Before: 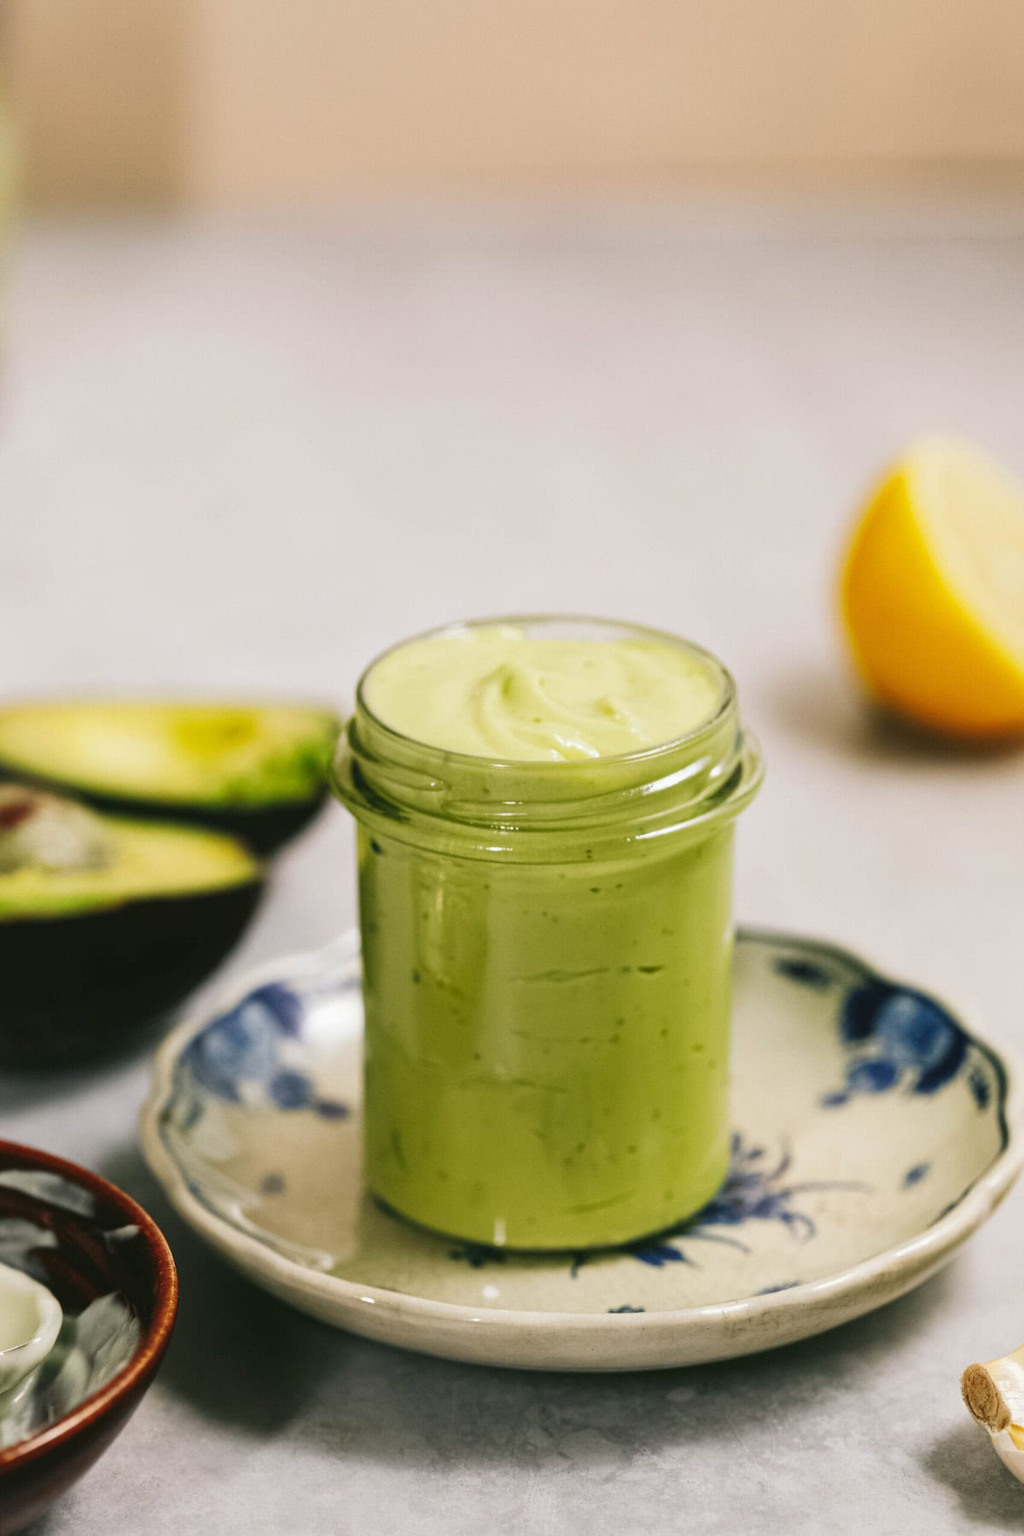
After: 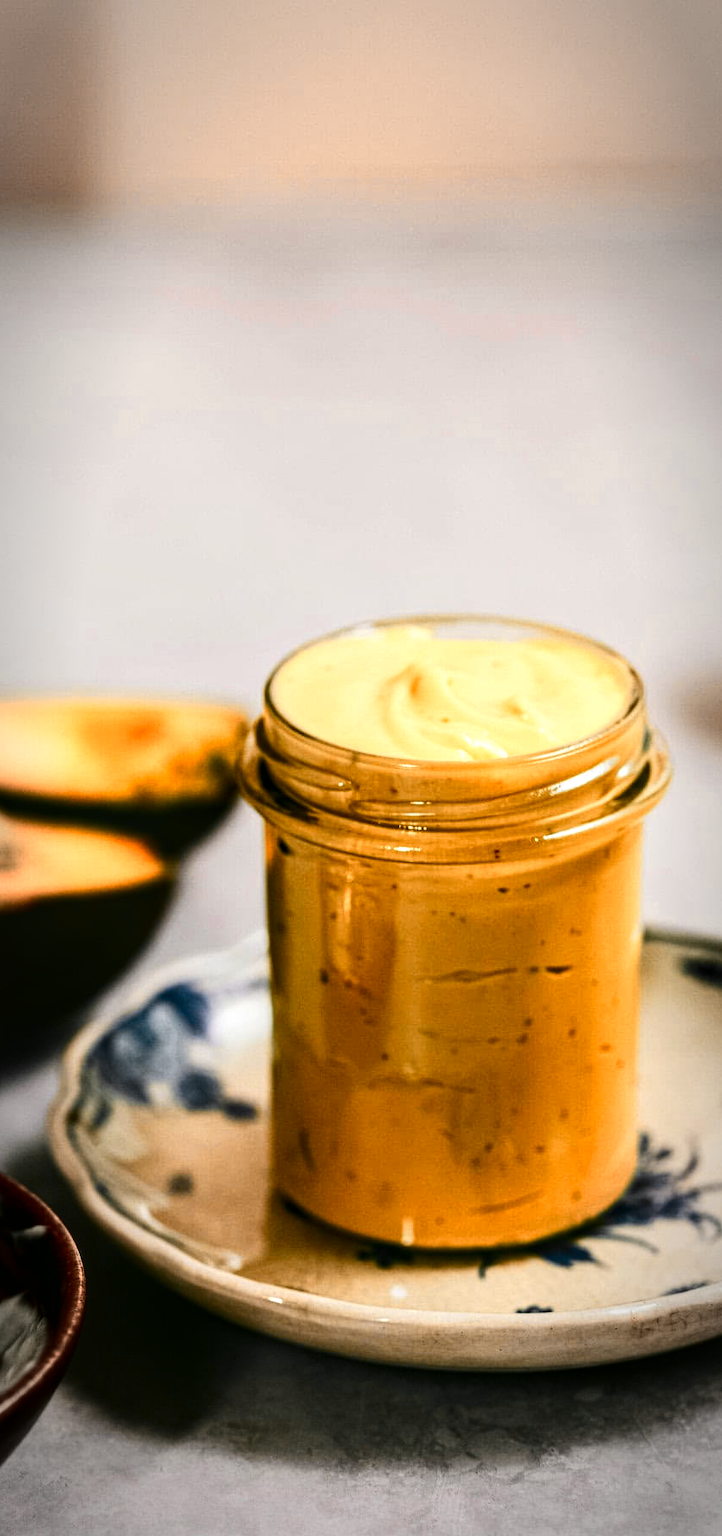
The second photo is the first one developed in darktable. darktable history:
local contrast: on, module defaults
contrast brightness saturation: contrast 0.237, brightness -0.223, saturation 0.139
crop and rotate: left 9.067%, right 20.3%
color zones: curves: ch0 [(0.009, 0.528) (0.136, 0.6) (0.255, 0.586) (0.39, 0.528) (0.522, 0.584) (0.686, 0.736) (0.849, 0.561)]; ch1 [(0.045, 0.781) (0.14, 0.416) (0.257, 0.695) (0.442, 0.032) (0.738, 0.338) (0.818, 0.632) (0.891, 0.741) (1, 0.704)]; ch2 [(0, 0.667) (0.141, 0.52) (0.26, 0.37) (0.474, 0.432) (0.743, 0.286)]
vignetting: automatic ratio true
